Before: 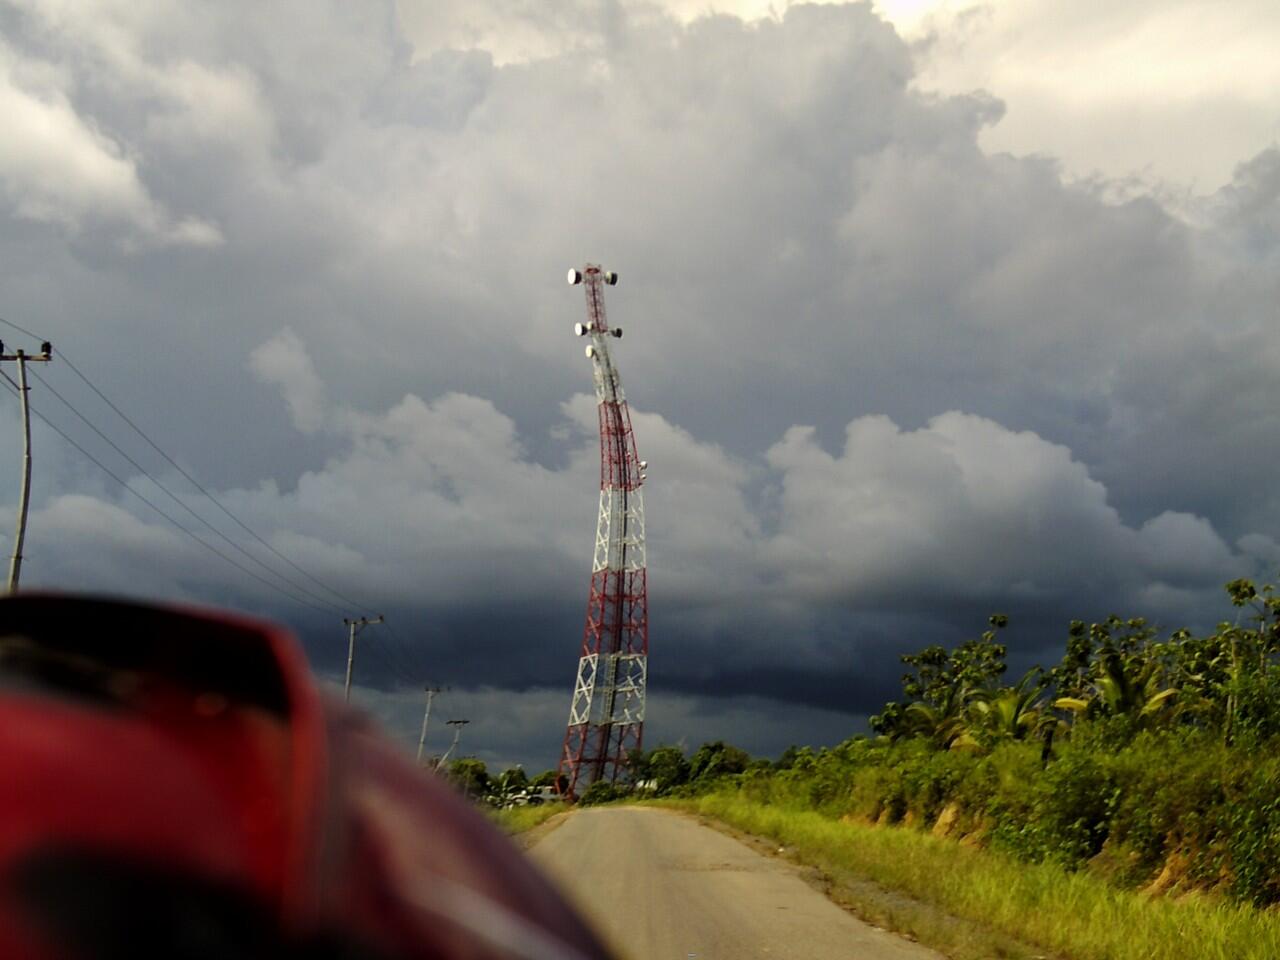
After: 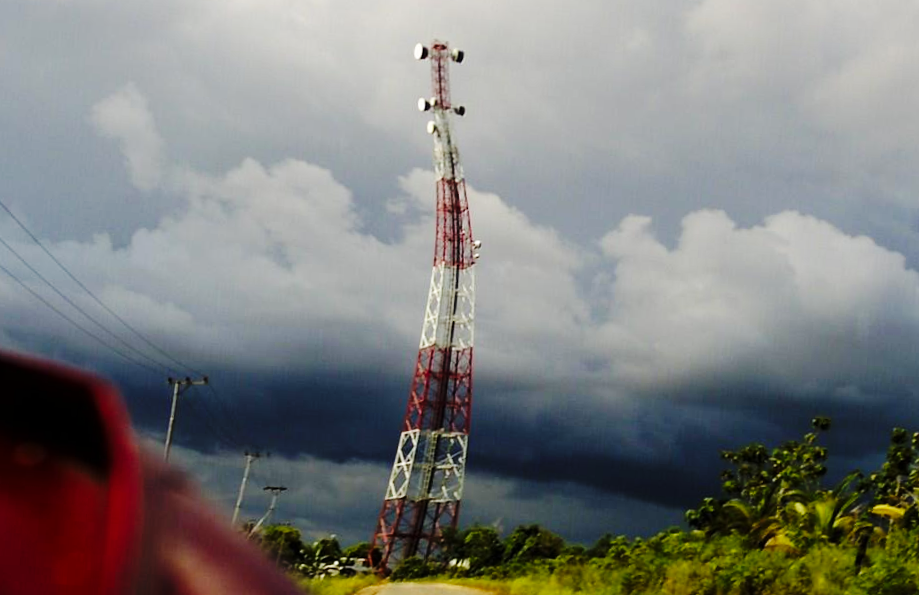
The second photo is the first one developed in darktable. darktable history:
base curve: curves: ch0 [(0, 0) (0.036, 0.025) (0.121, 0.166) (0.206, 0.329) (0.605, 0.79) (1, 1)], preserve colors none
crop and rotate: angle -3.81°, left 9.865%, top 20.774%, right 12.1%, bottom 11.815%
